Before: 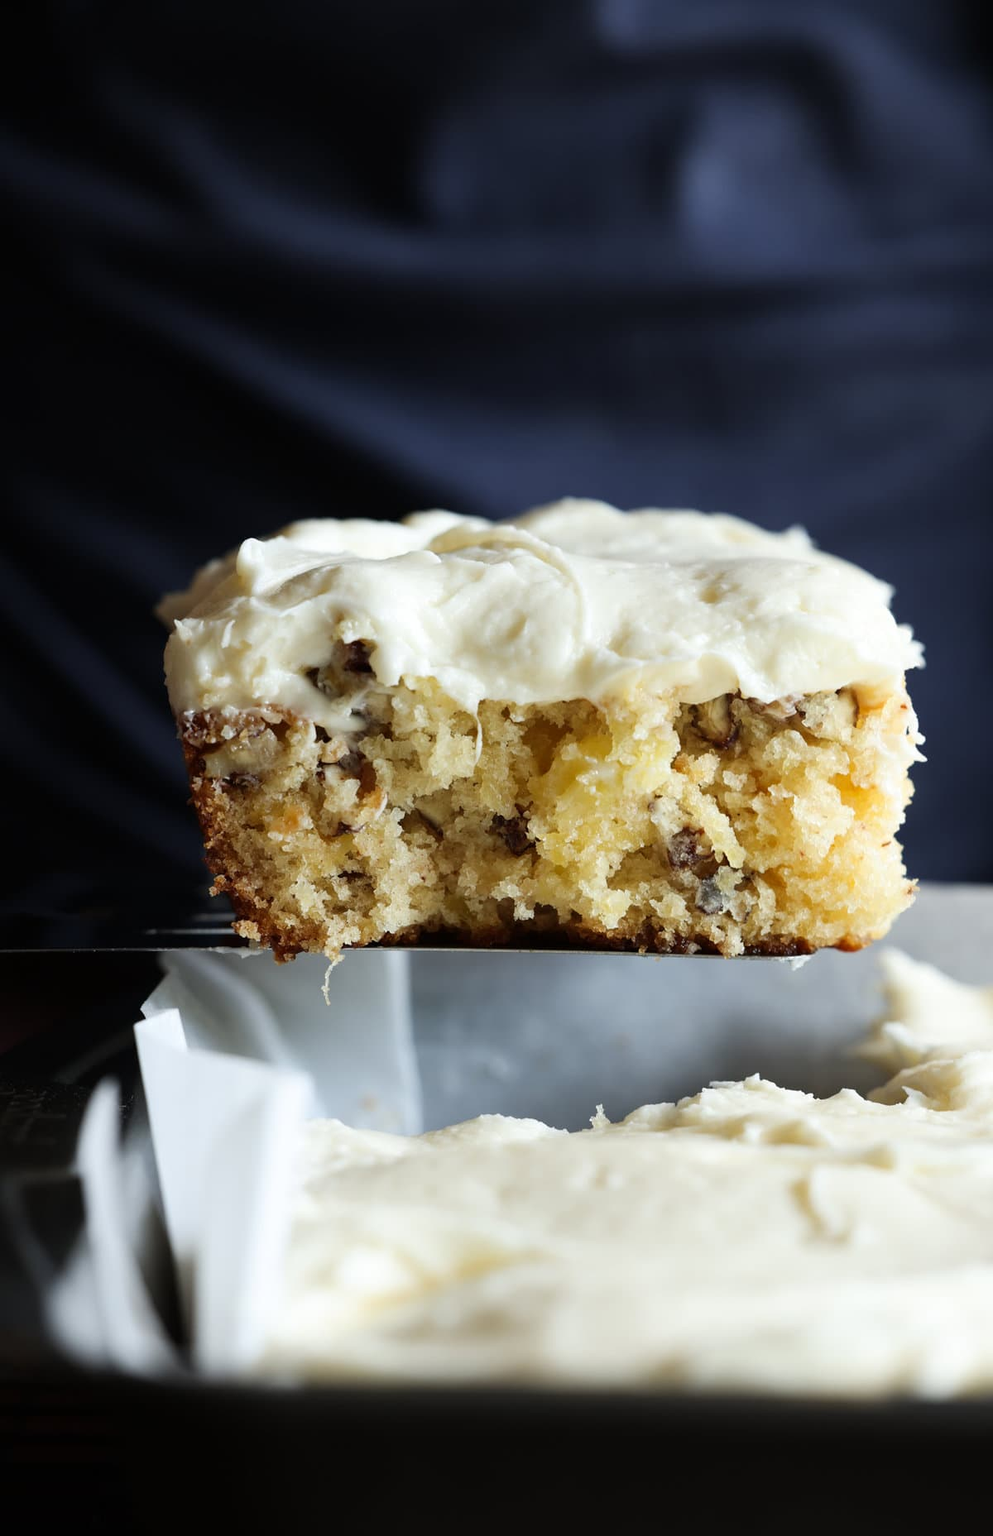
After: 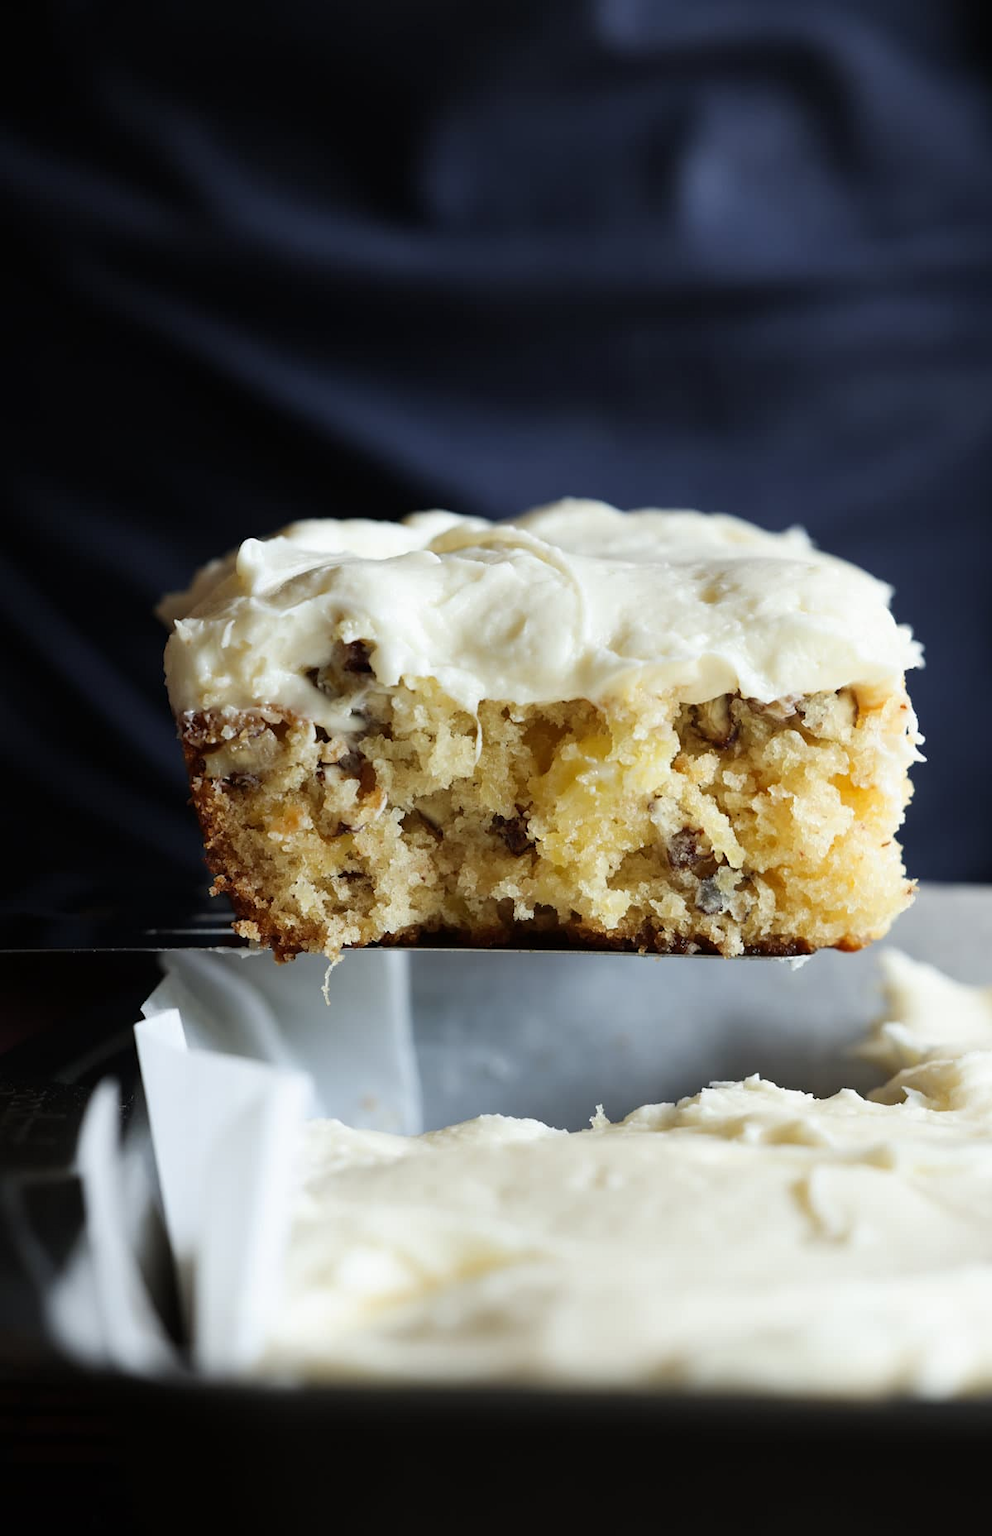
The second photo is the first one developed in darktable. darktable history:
exposure: exposure -0.05 EV, compensate exposure bias true, compensate highlight preservation false
base curve: preserve colors none
